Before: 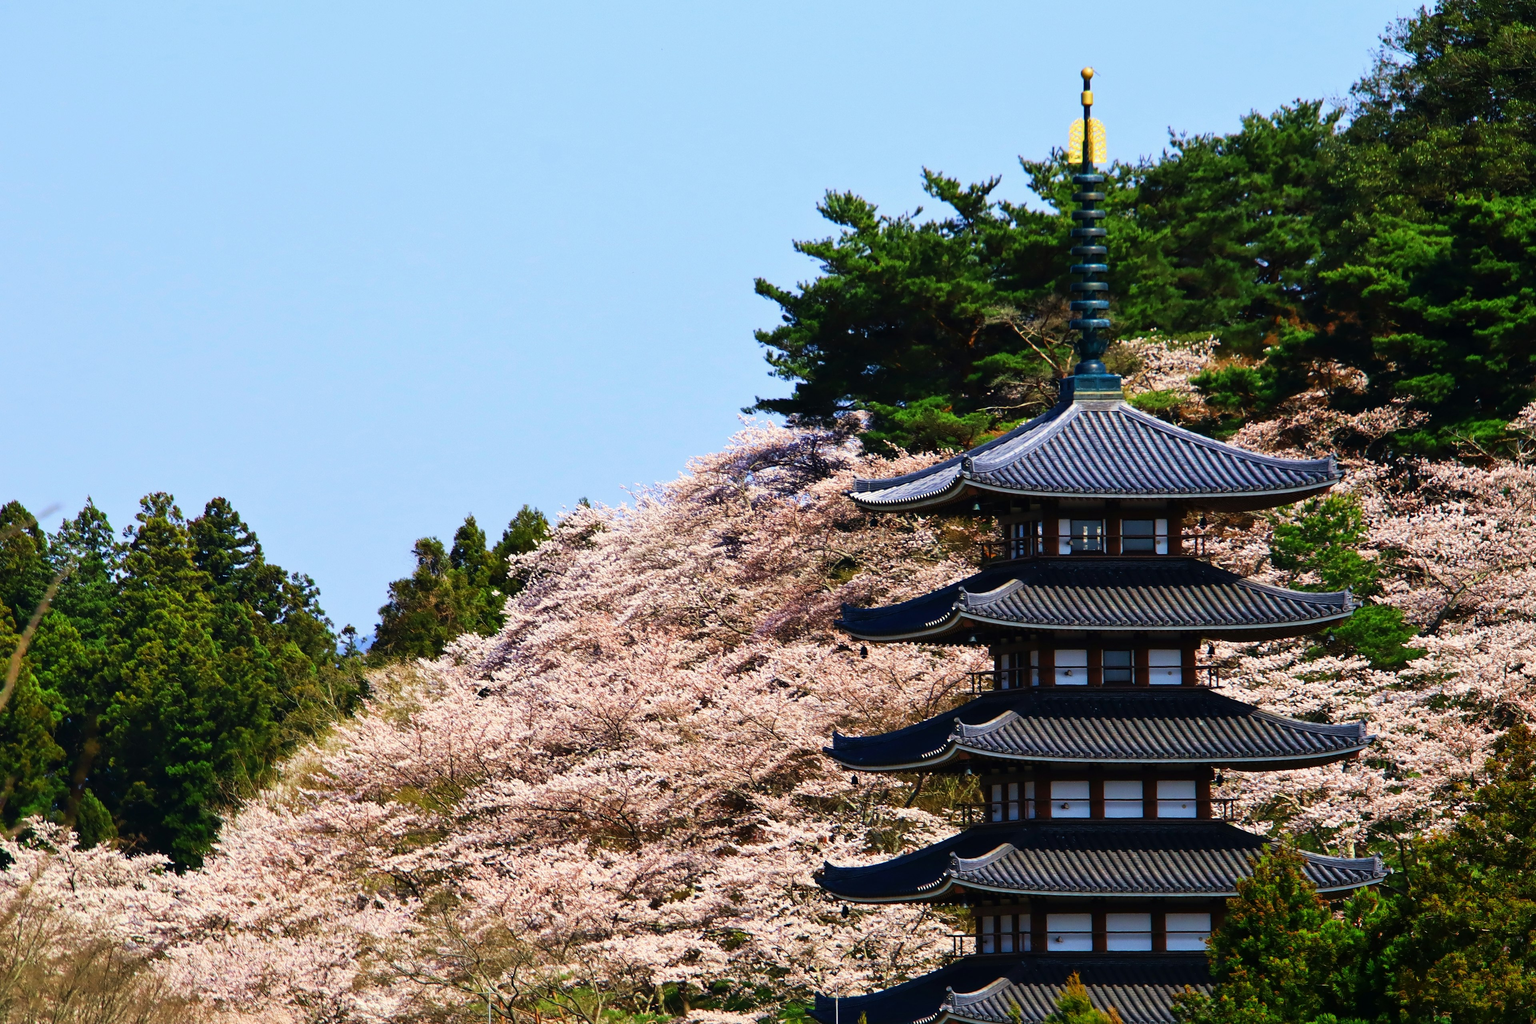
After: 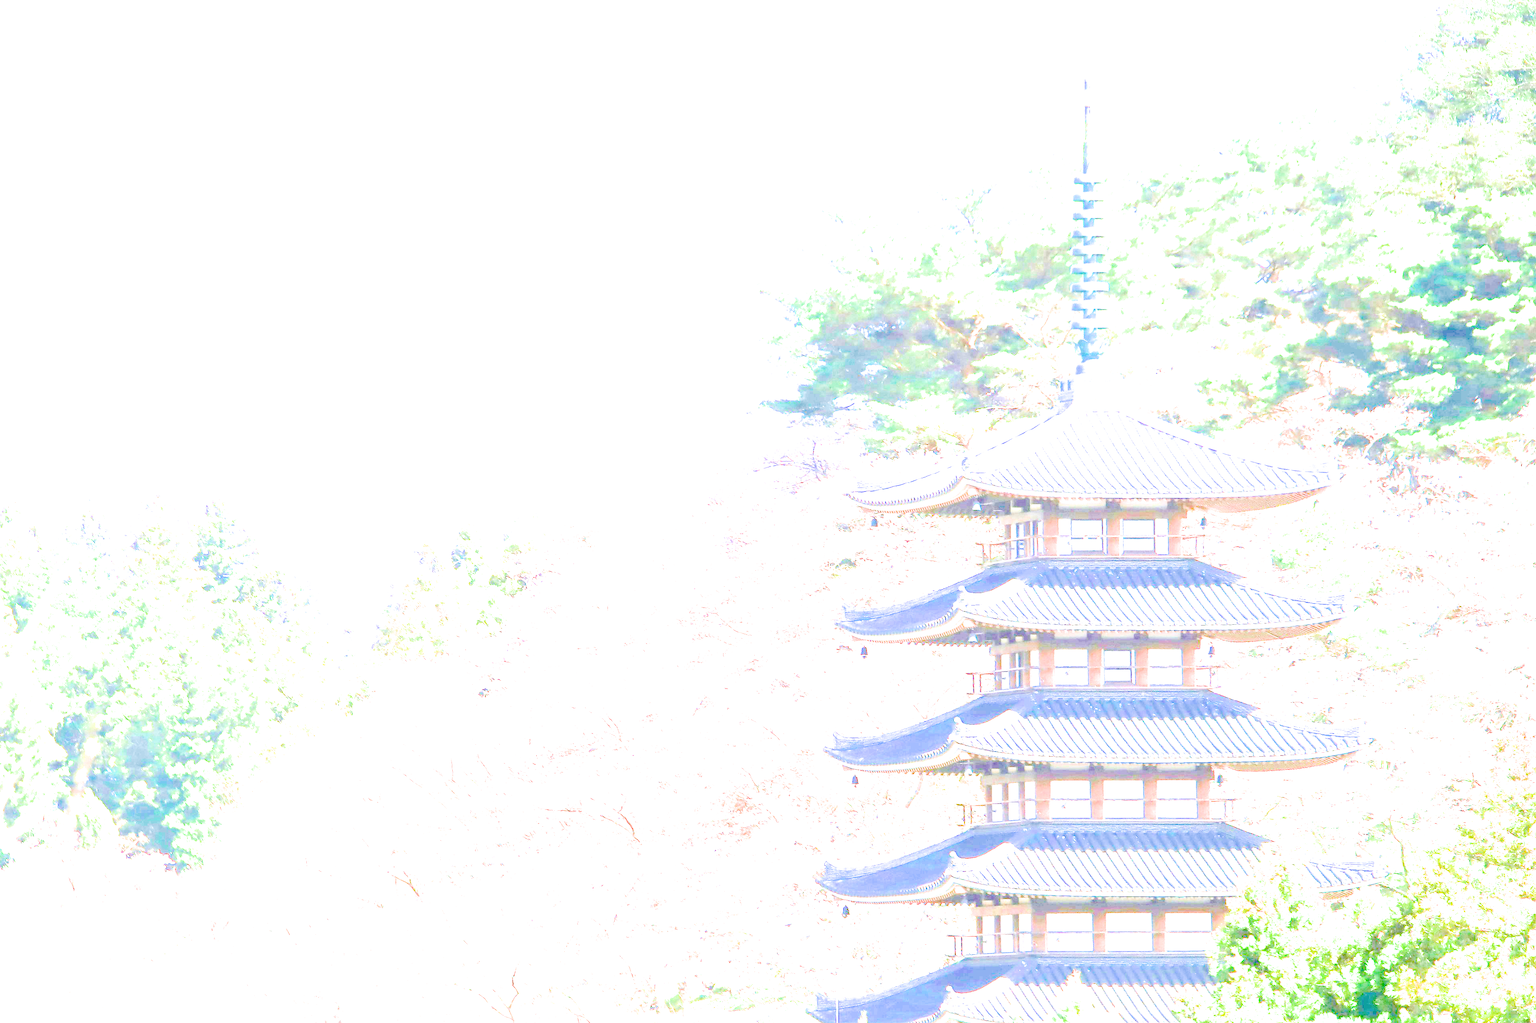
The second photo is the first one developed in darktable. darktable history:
exposure: exposure 7.917 EV, compensate highlight preservation false
filmic rgb: black relative exposure -8.15 EV, white relative exposure 3.76 EV, hardness 4.45
